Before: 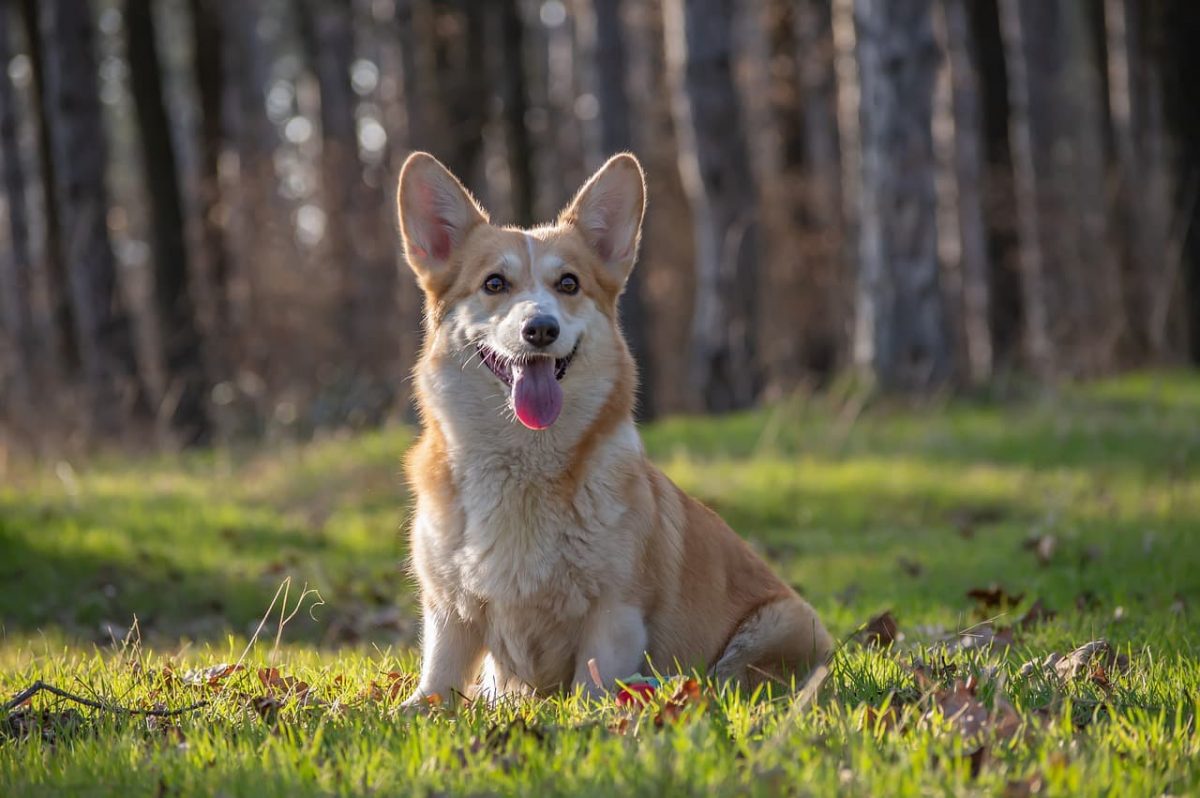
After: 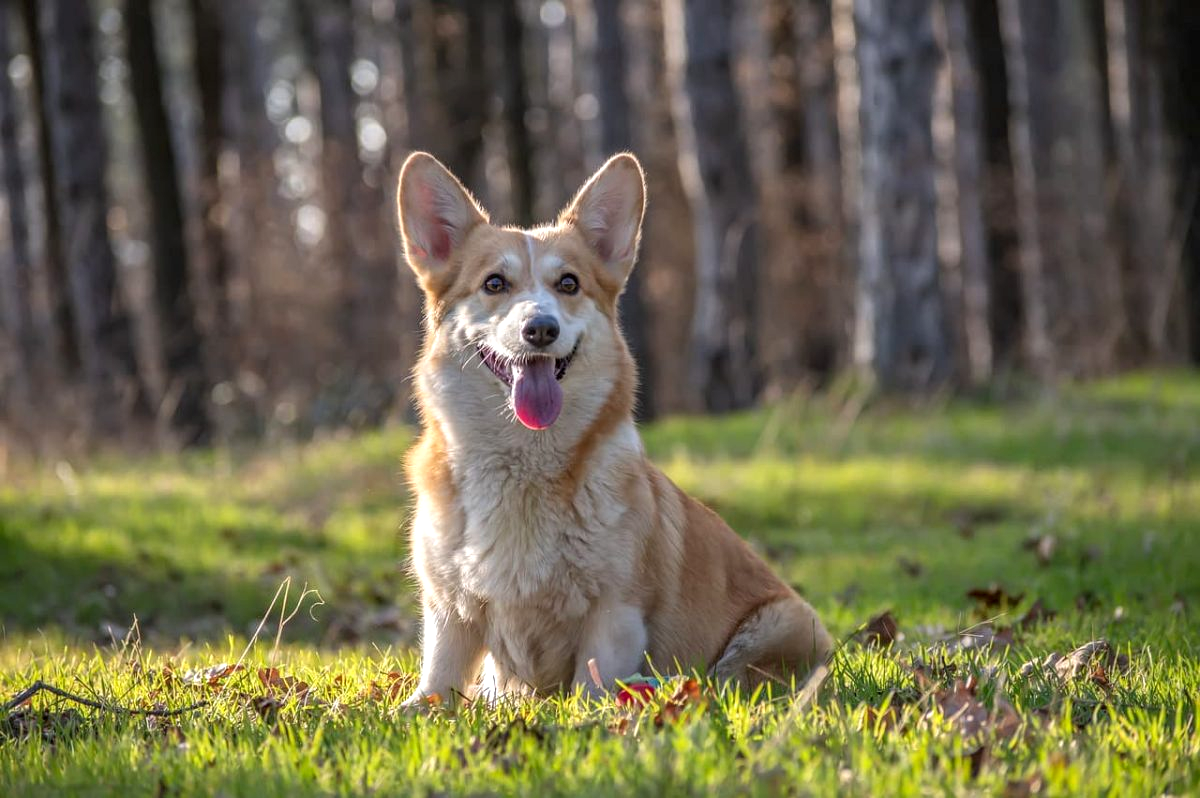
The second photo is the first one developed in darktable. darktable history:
exposure: exposure 0.296 EV, compensate exposure bias true, compensate highlight preservation false
contrast brightness saturation: contrast -0.022, brightness -0.006, saturation 0.035
local contrast: on, module defaults
